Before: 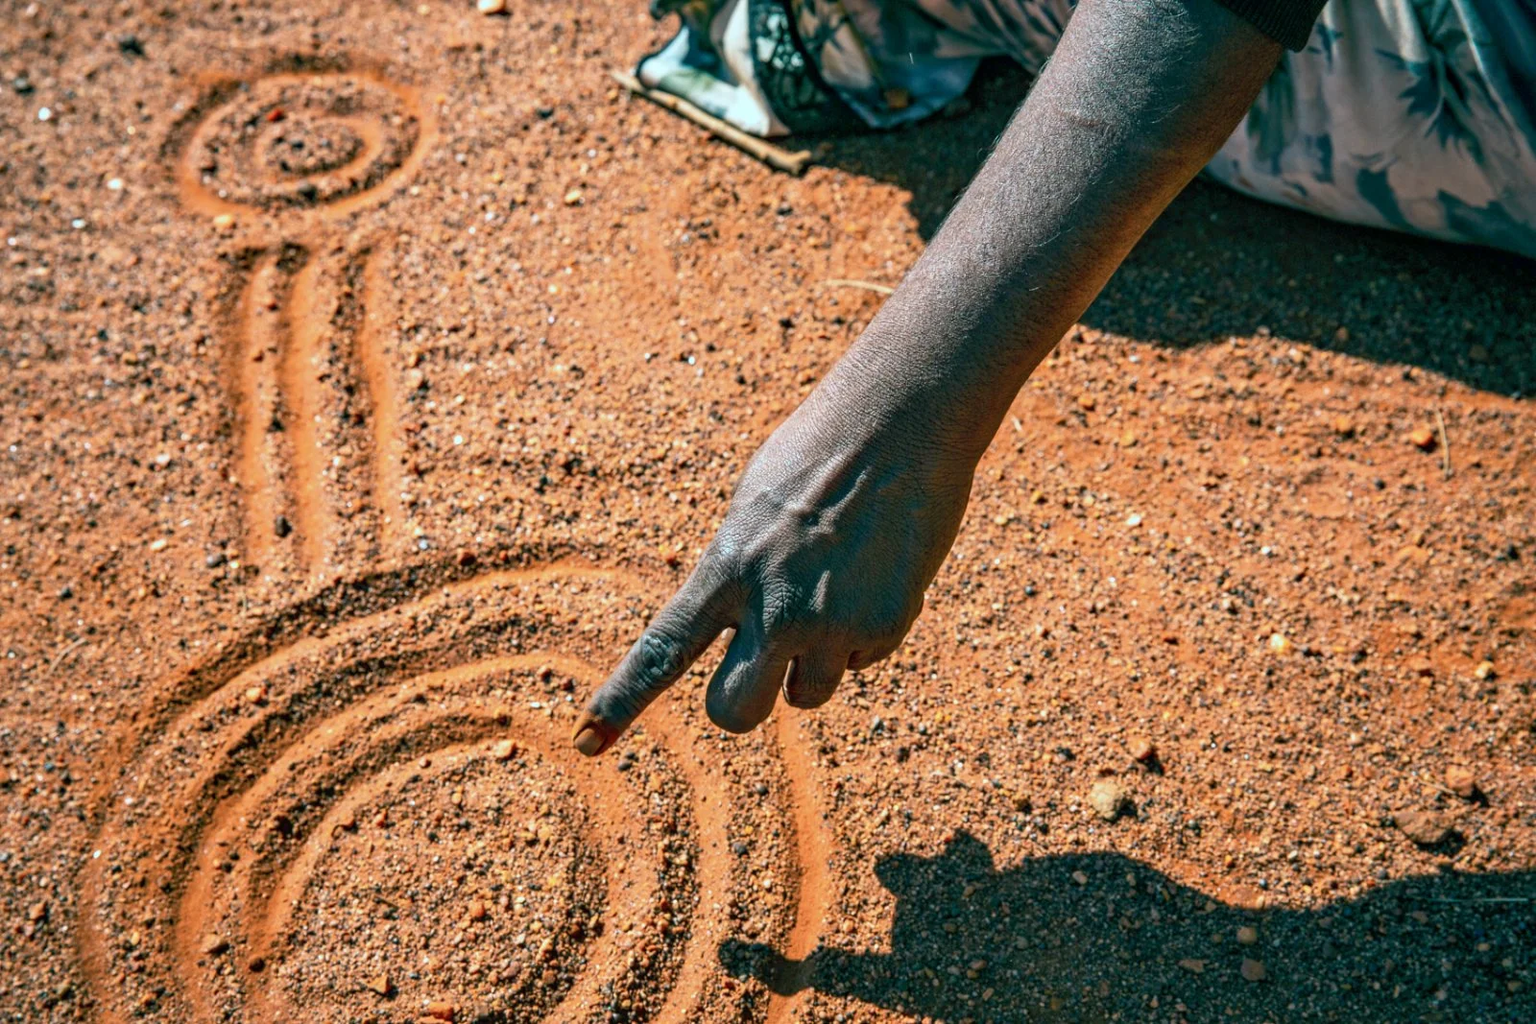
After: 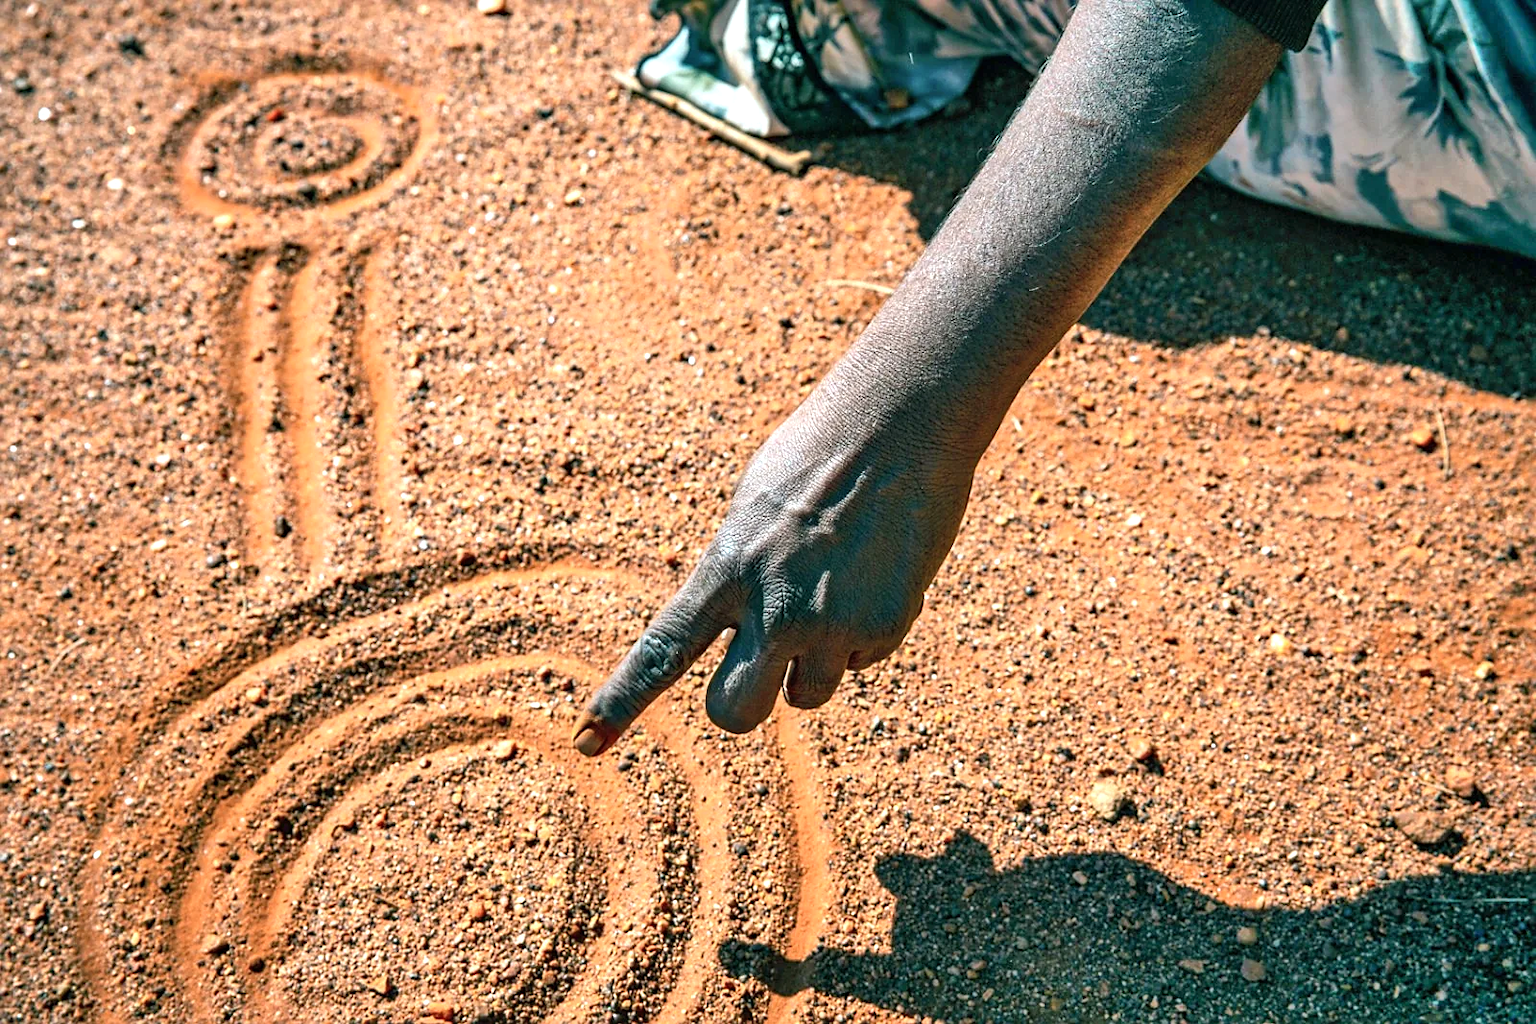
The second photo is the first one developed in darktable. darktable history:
shadows and highlights: radius 110.86, shadows 51.09, white point adjustment 9.16, highlights -4.17, highlights color adjustment 32.2%, soften with gaussian
sharpen: radius 1.864, amount 0.398, threshold 1.271
exposure: exposure 0.2 EV, compensate highlight preservation false
